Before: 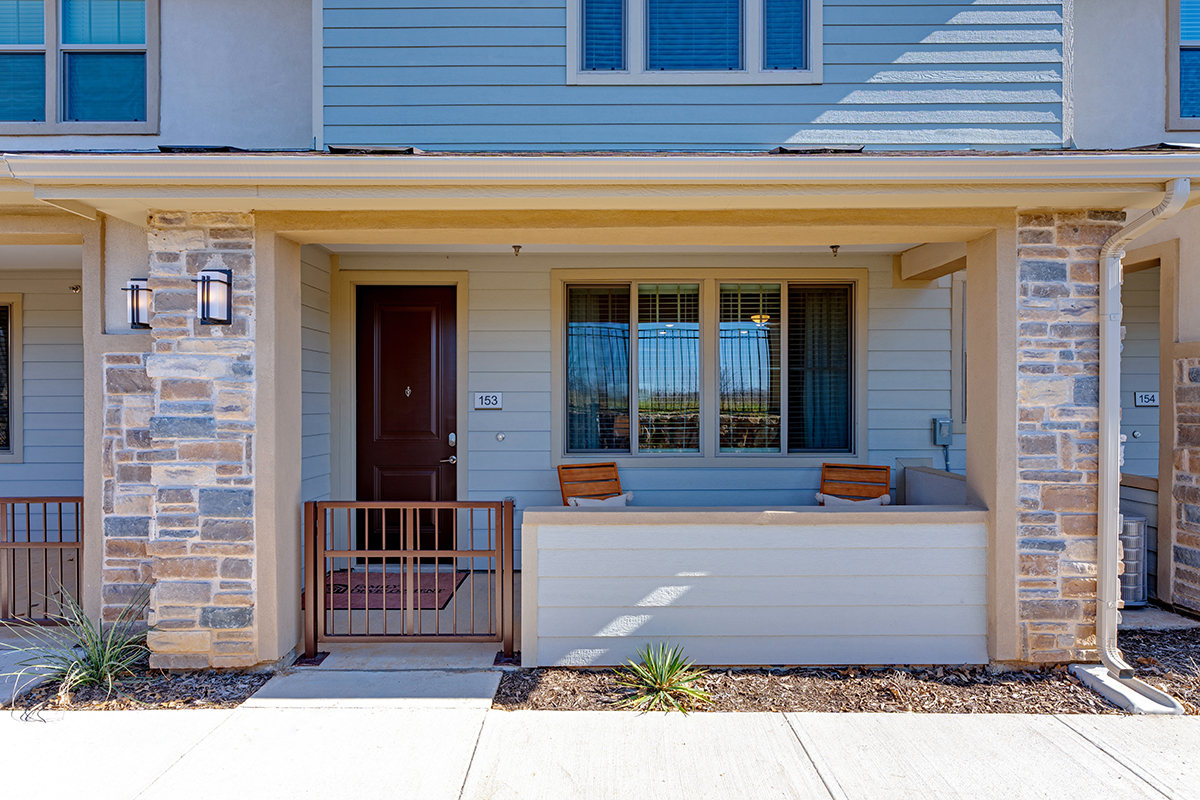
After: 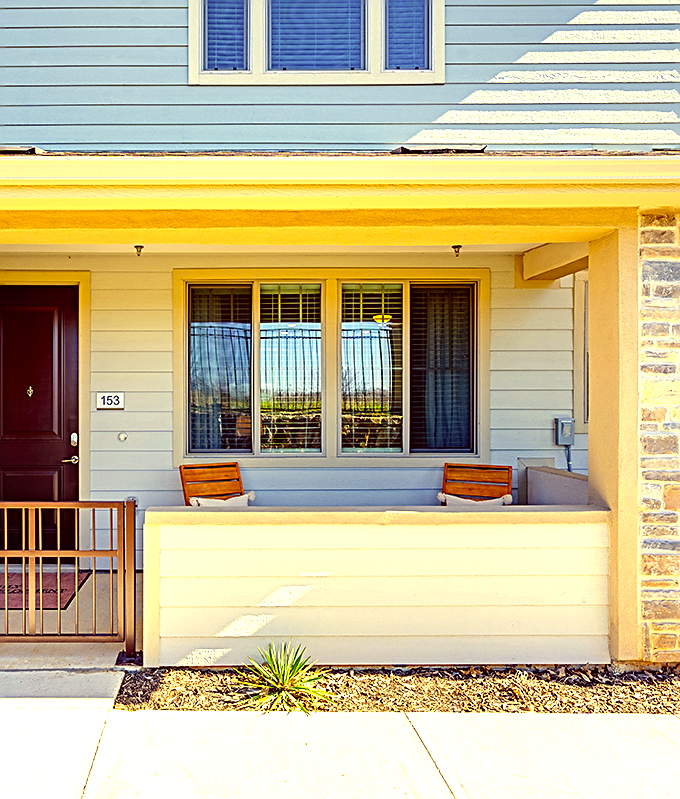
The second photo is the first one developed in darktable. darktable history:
color correction: highlights a* -0.425, highlights b* 39.9, shadows a* 9.26, shadows b* -0.515
sharpen: on, module defaults
crop: left 31.569%, top 0.01%, right 11.703%
levels: gray 59.41%, levels [0, 0.352, 0.703]
